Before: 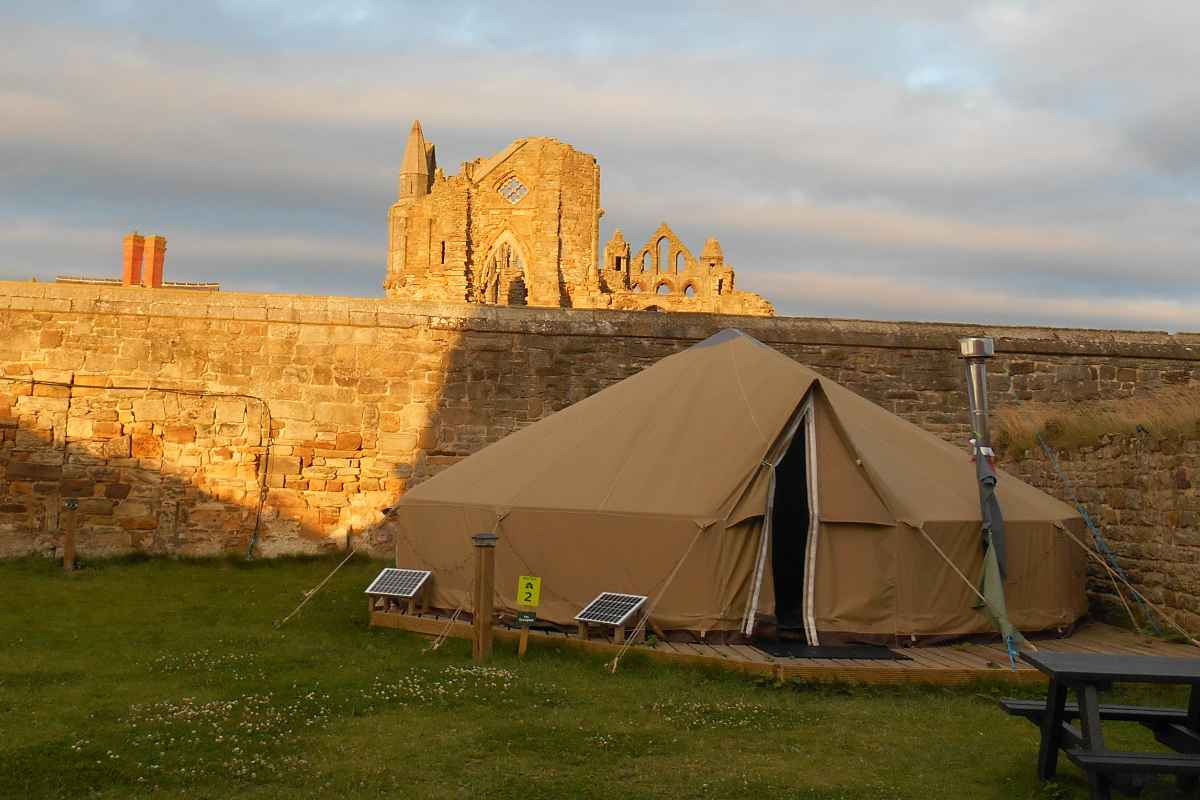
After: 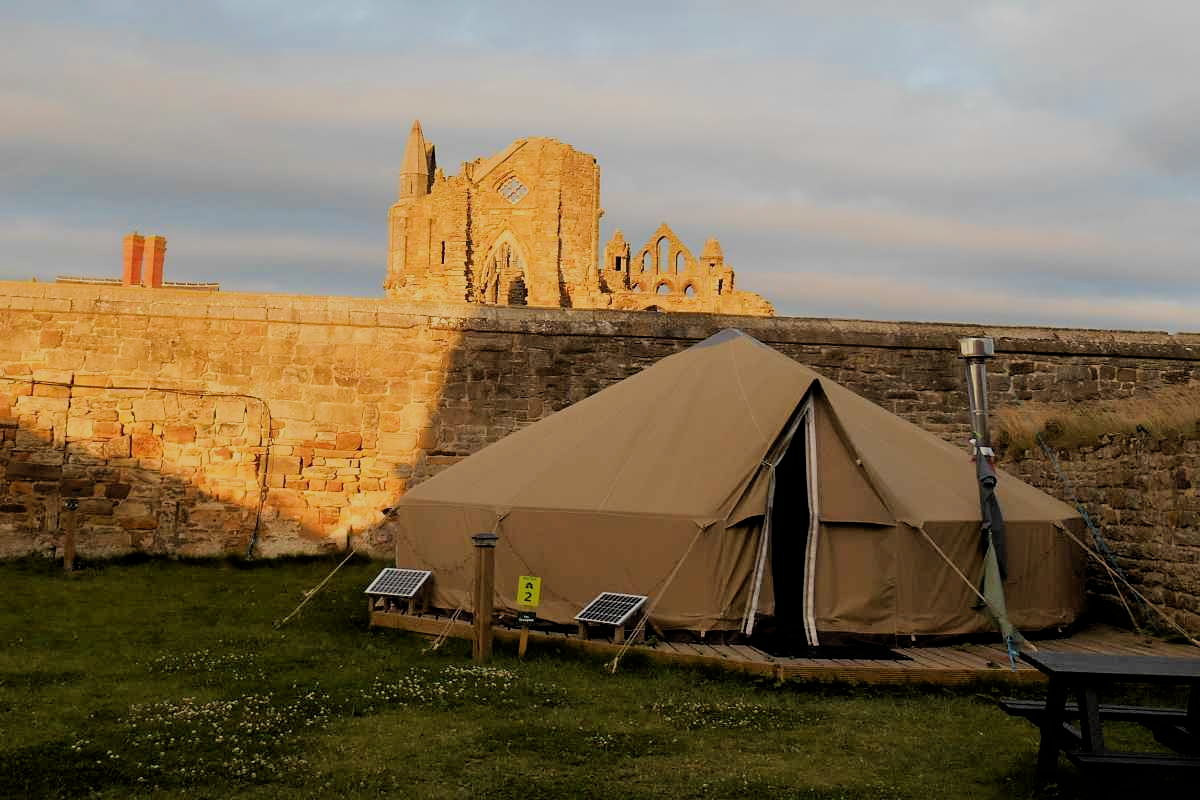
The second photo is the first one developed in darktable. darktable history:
filmic rgb: black relative exposure -4.16 EV, white relative exposure 5.14 EV, threshold 2.94 EV, hardness 2.08, contrast 1.171, enable highlight reconstruction true
